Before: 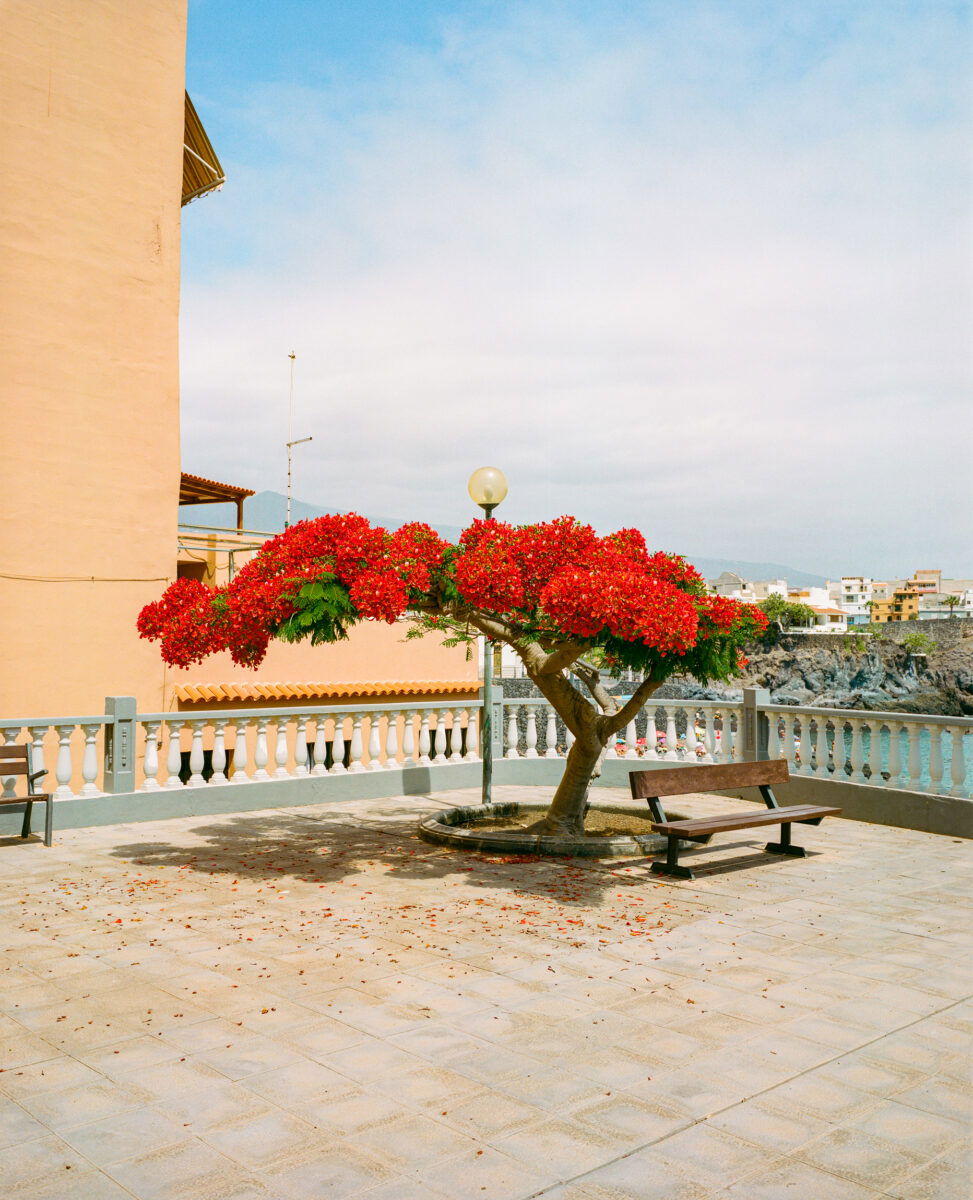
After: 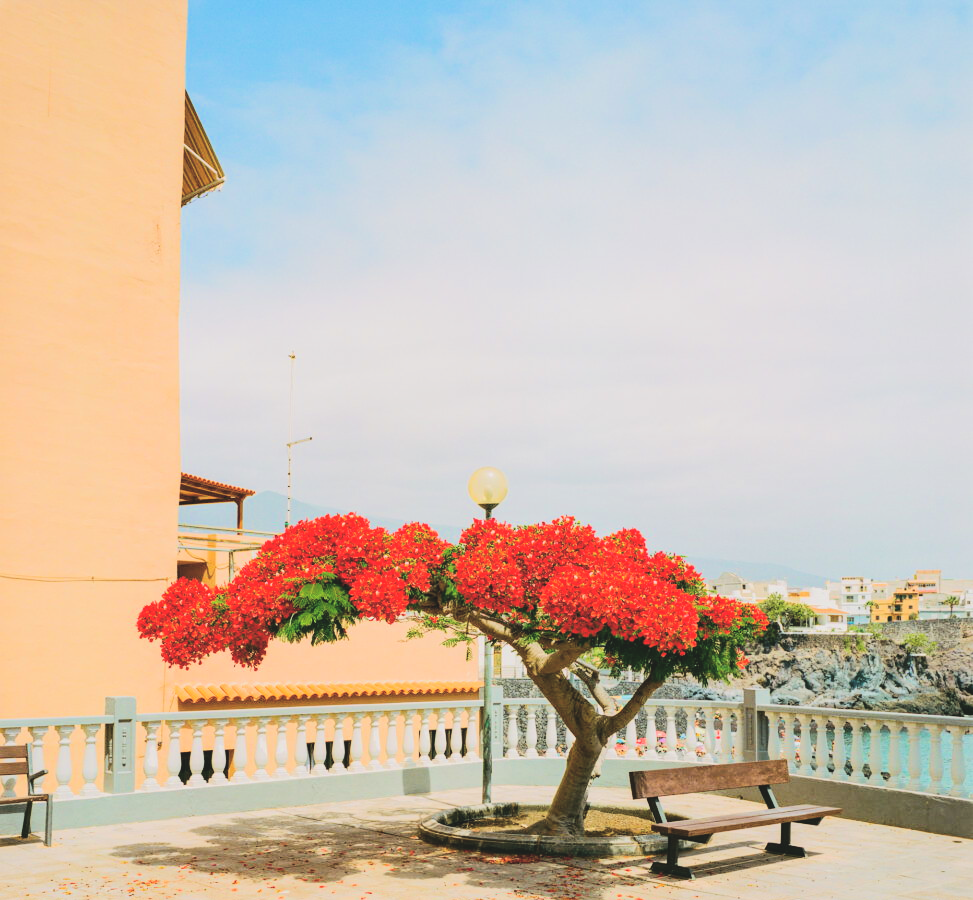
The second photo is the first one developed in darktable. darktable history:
tone equalizer: -7 EV 0.163 EV, -6 EV 0.627 EV, -5 EV 1.14 EV, -4 EV 1.34 EV, -3 EV 1.14 EV, -2 EV 0.6 EV, -1 EV 0.168 EV, edges refinement/feathering 500, mask exposure compensation -1.57 EV, preserve details no
crop: bottom 24.975%
exposure: black level correction -0.015, exposure -0.533 EV, compensate highlight preservation false
